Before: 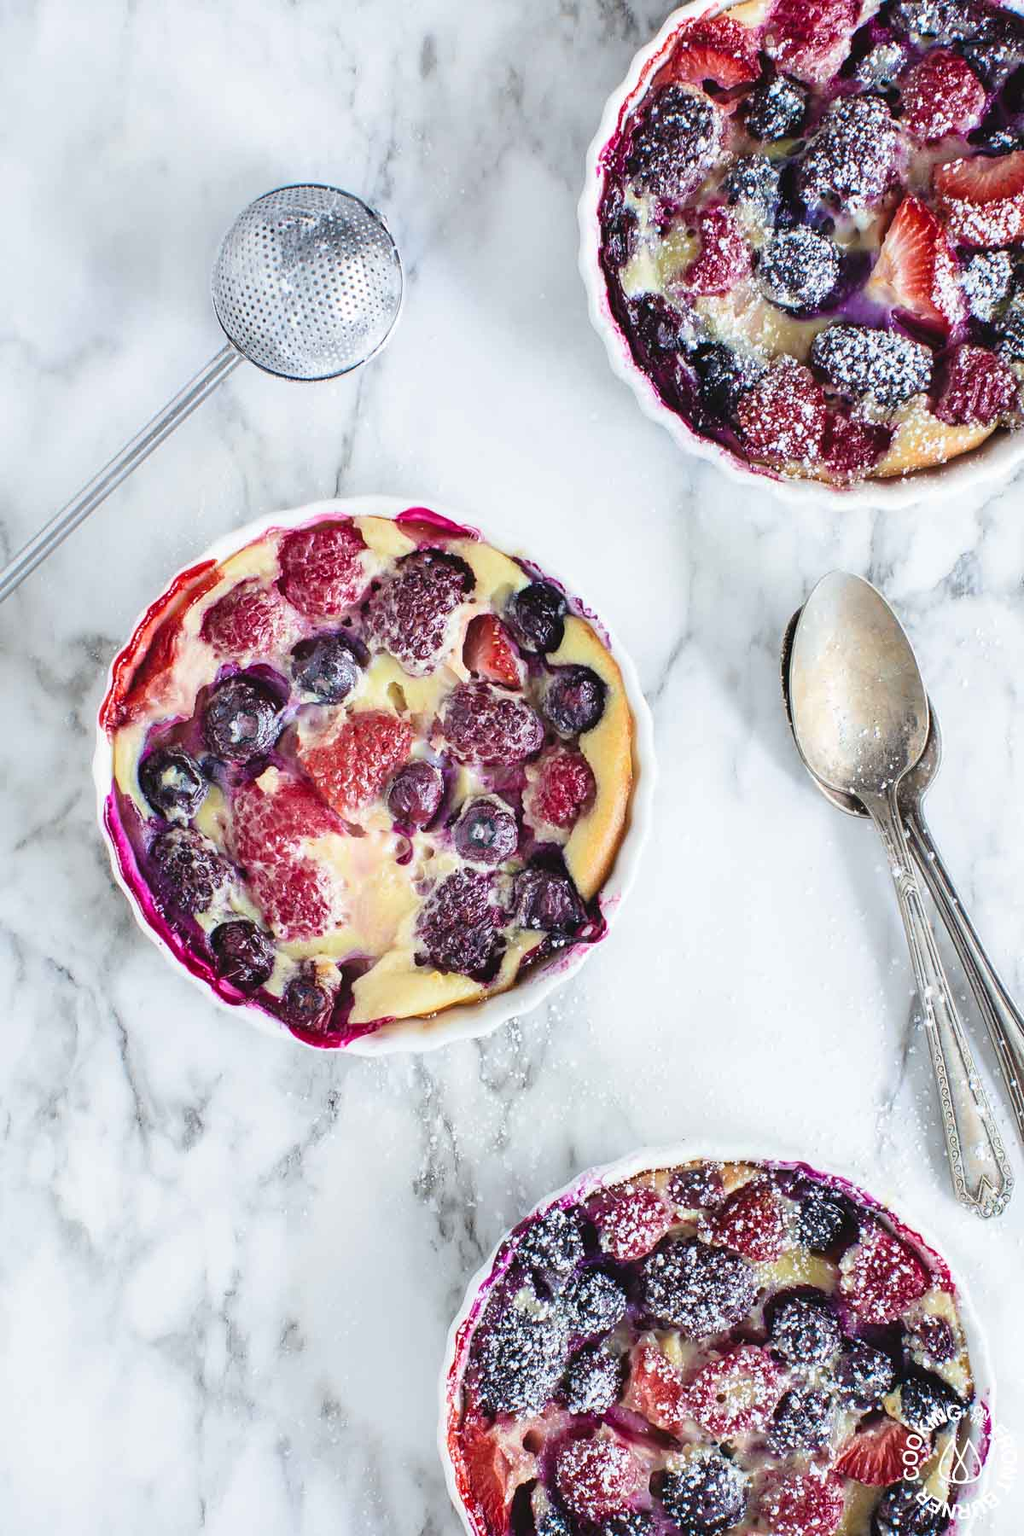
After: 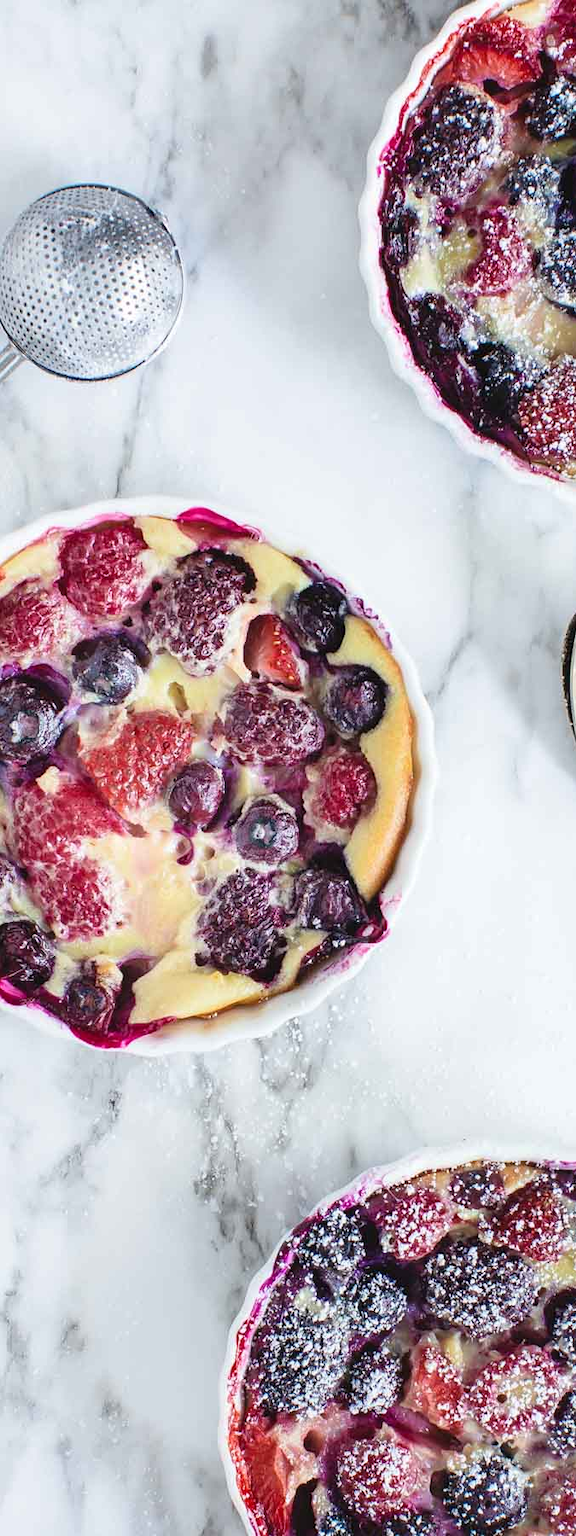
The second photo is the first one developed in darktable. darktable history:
crop: left 21.496%, right 22.254%
color balance: on, module defaults
